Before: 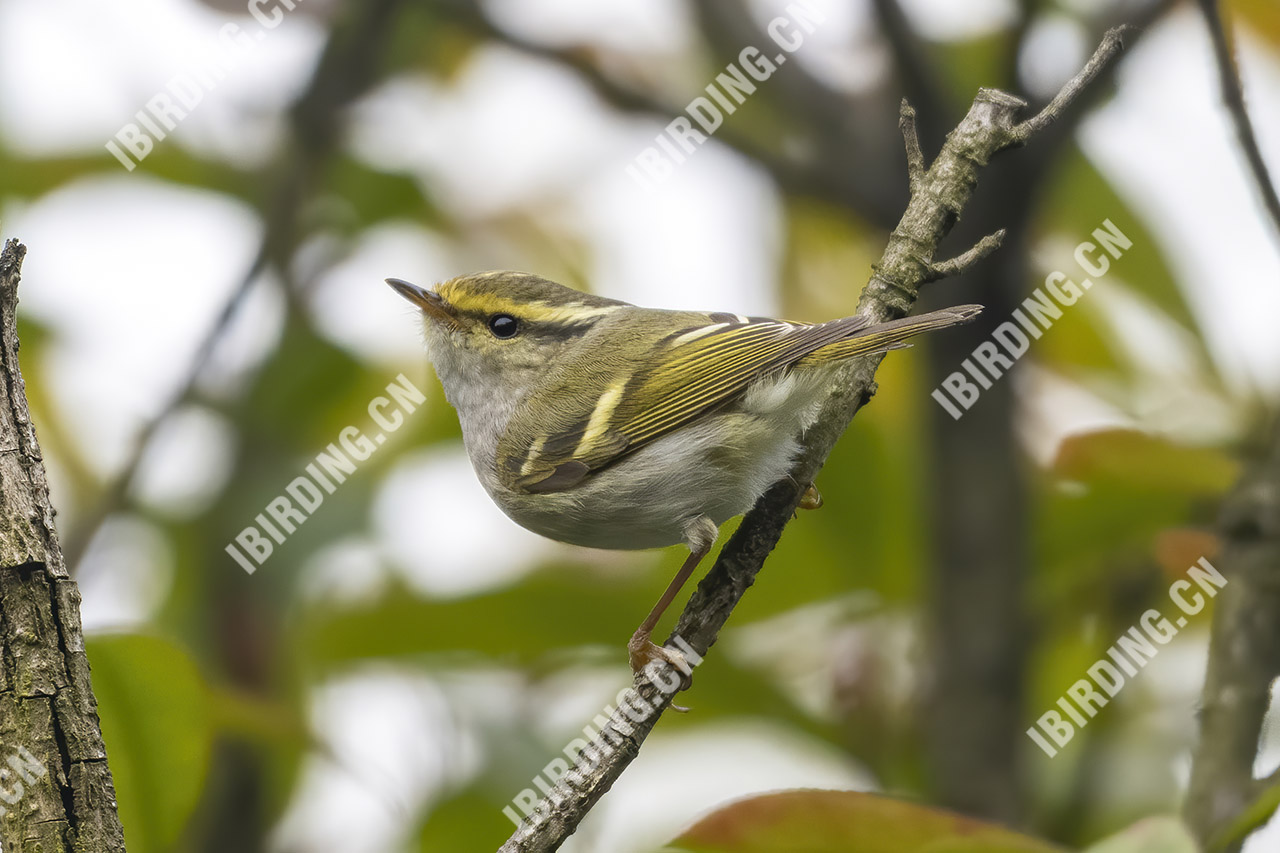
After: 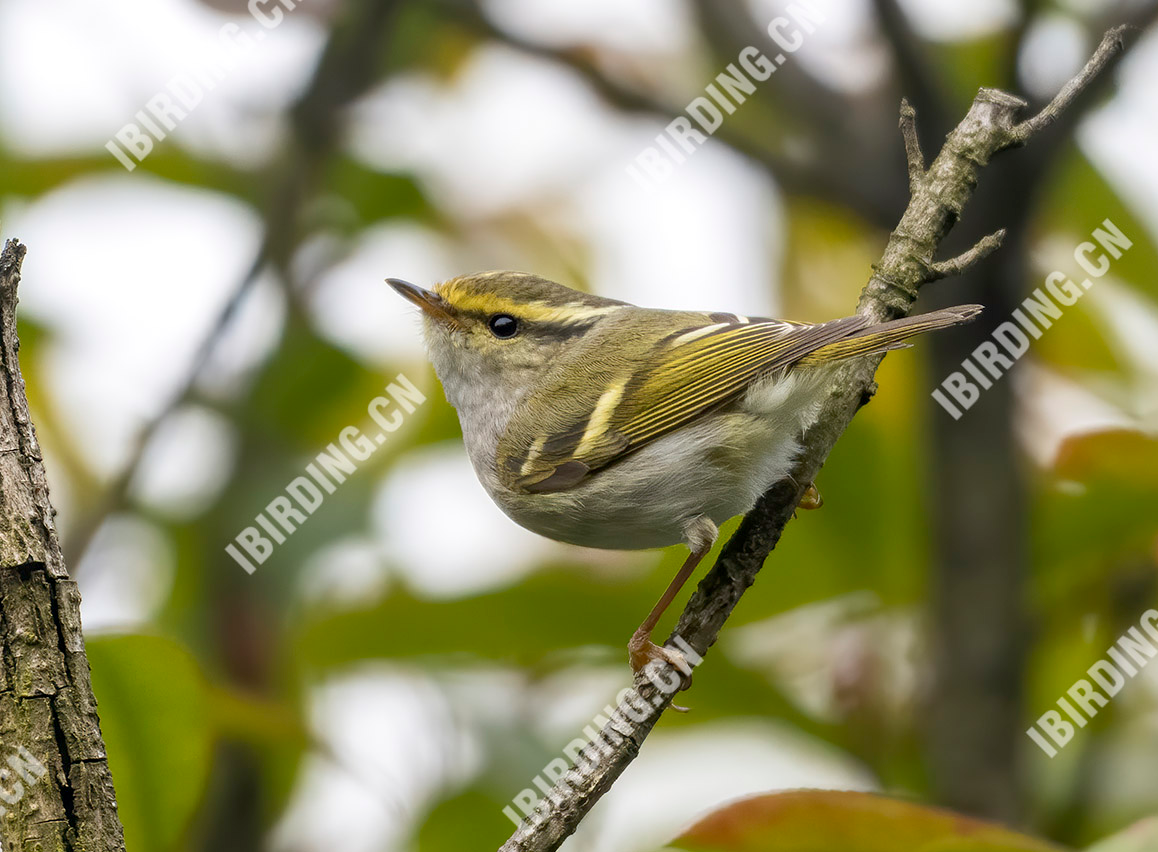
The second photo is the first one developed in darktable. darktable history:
exposure: black level correction 0.004, exposure 0.014 EV, compensate highlight preservation false
crop: right 9.509%, bottom 0.031%
color contrast: green-magenta contrast 0.96
